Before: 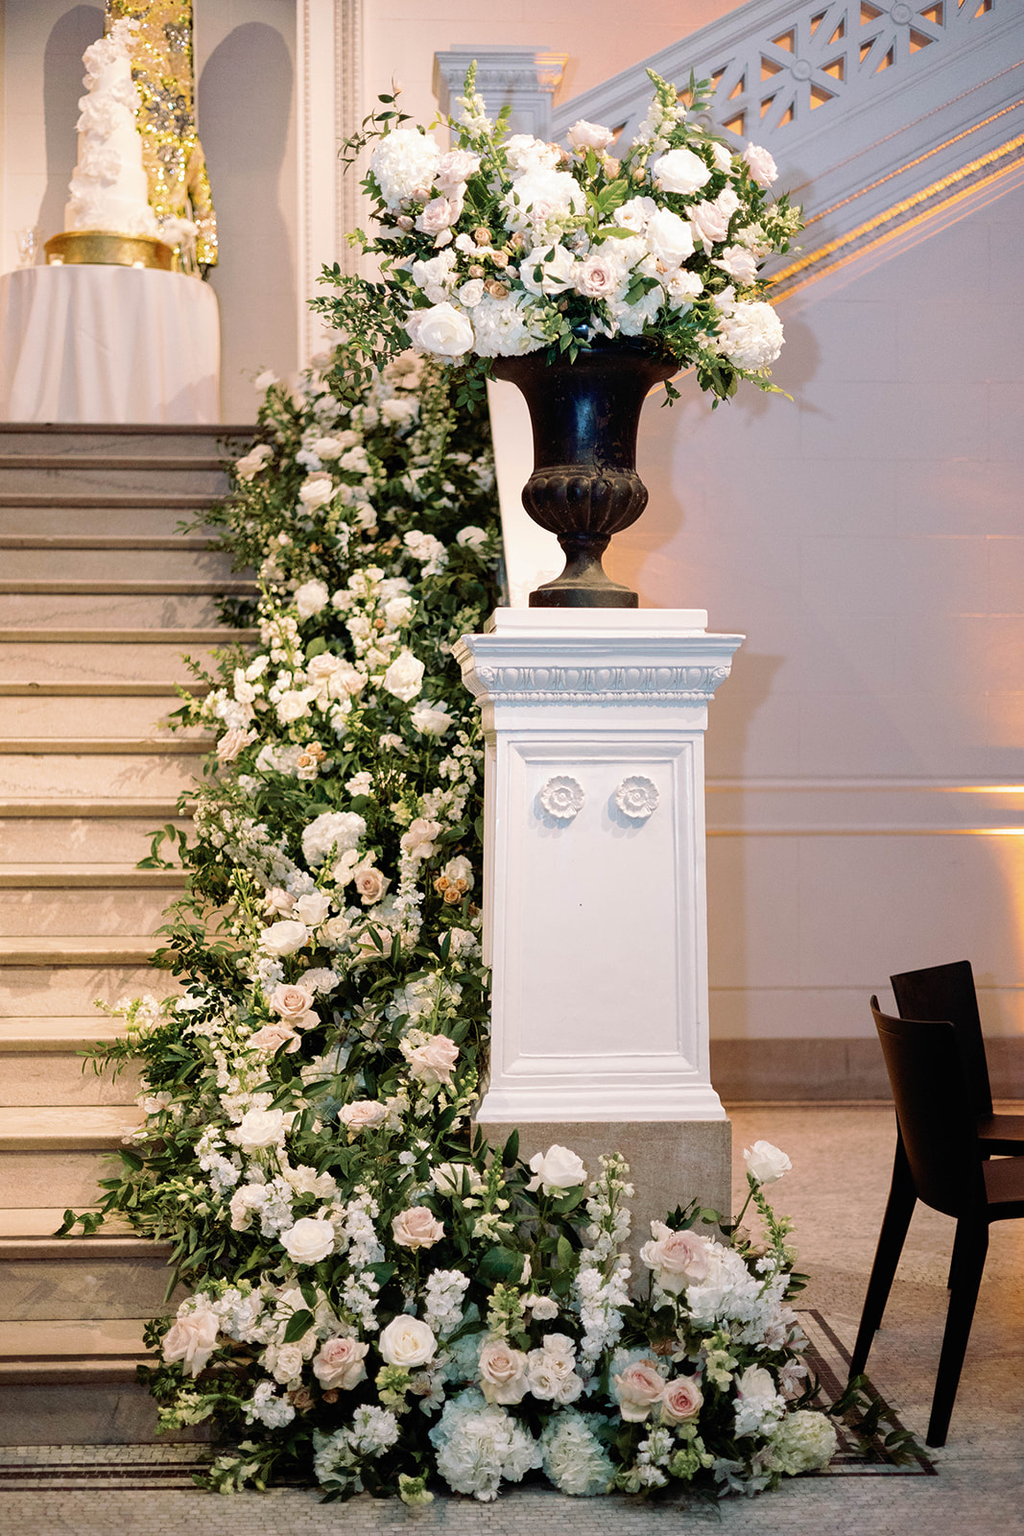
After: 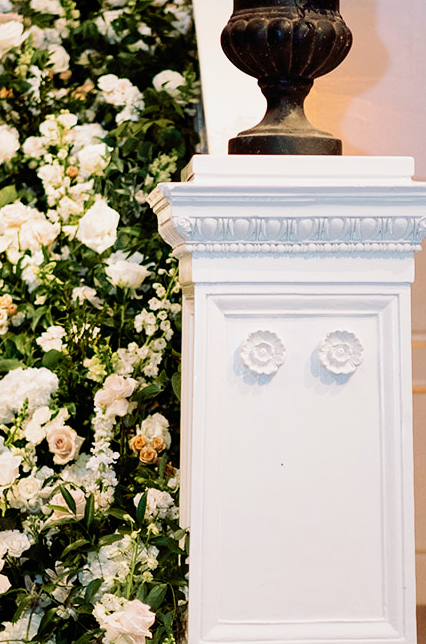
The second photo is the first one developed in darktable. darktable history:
tone curve: curves: ch0 [(0, 0) (0.128, 0.068) (0.292, 0.274) (0.46, 0.482) (0.653, 0.717) (0.819, 0.869) (0.998, 0.969)]; ch1 [(0, 0) (0.384, 0.365) (0.463, 0.45) (0.486, 0.486) (0.503, 0.504) (0.517, 0.517) (0.549, 0.572) (0.583, 0.615) (0.672, 0.699) (0.774, 0.817) (1, 1)]; ch2 [(0, 0) (0.374, 0.344) (0.446, 0.443) (0.494, 0.5) (0.527, 0.529) (0.565, 0.591) (0.644, 0.682) (1, 1)], preserve colors none
crop: left 30.327%, top 29.889%, right 29.659%, bottom 29.801%
